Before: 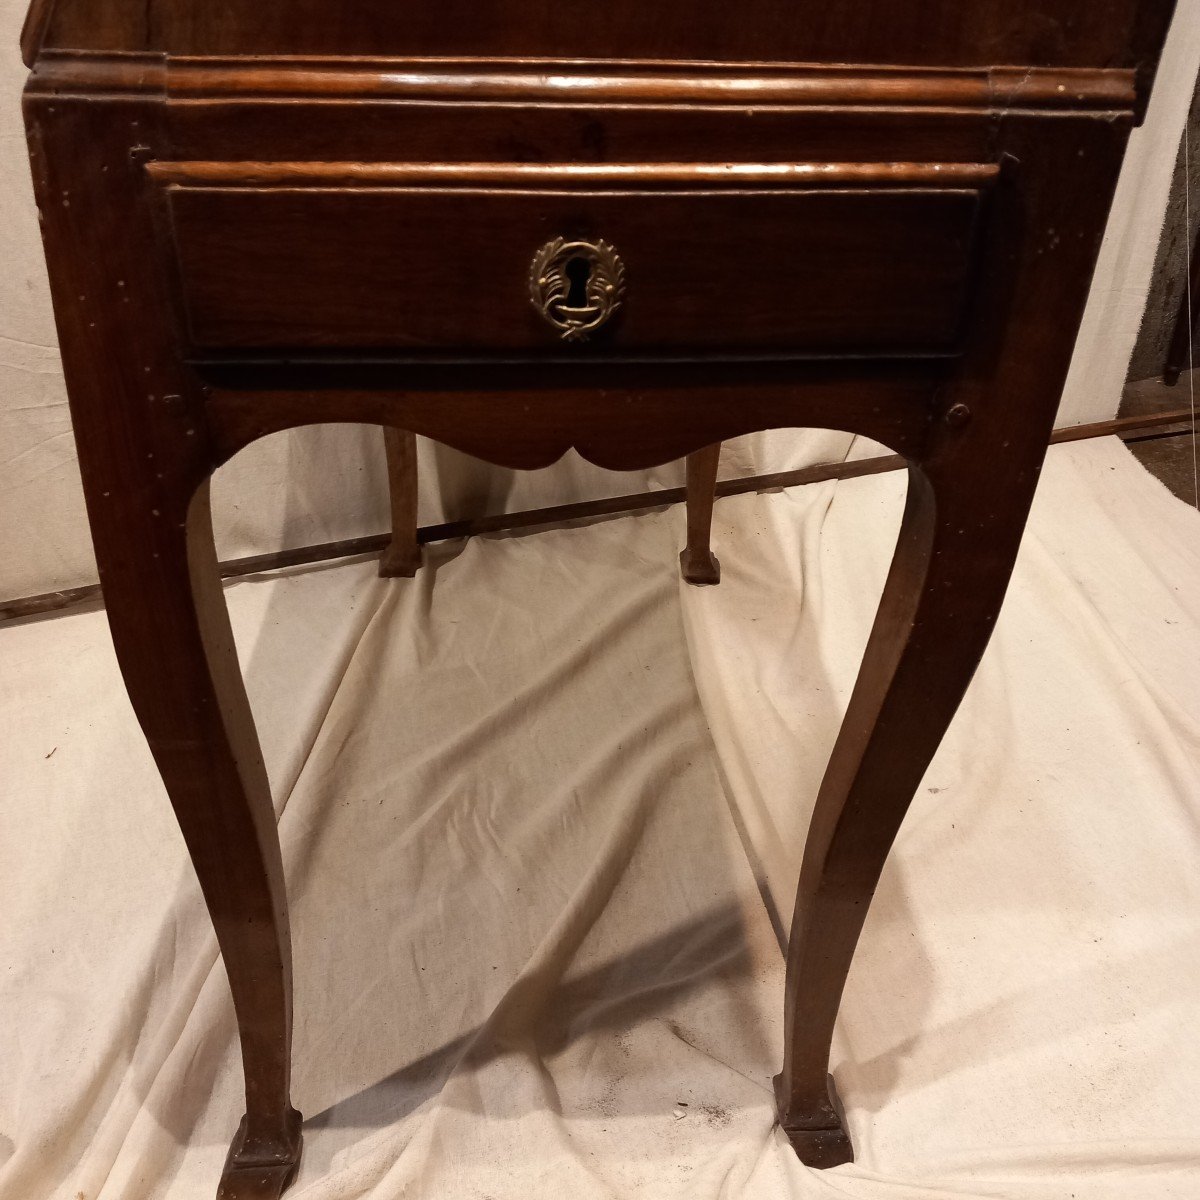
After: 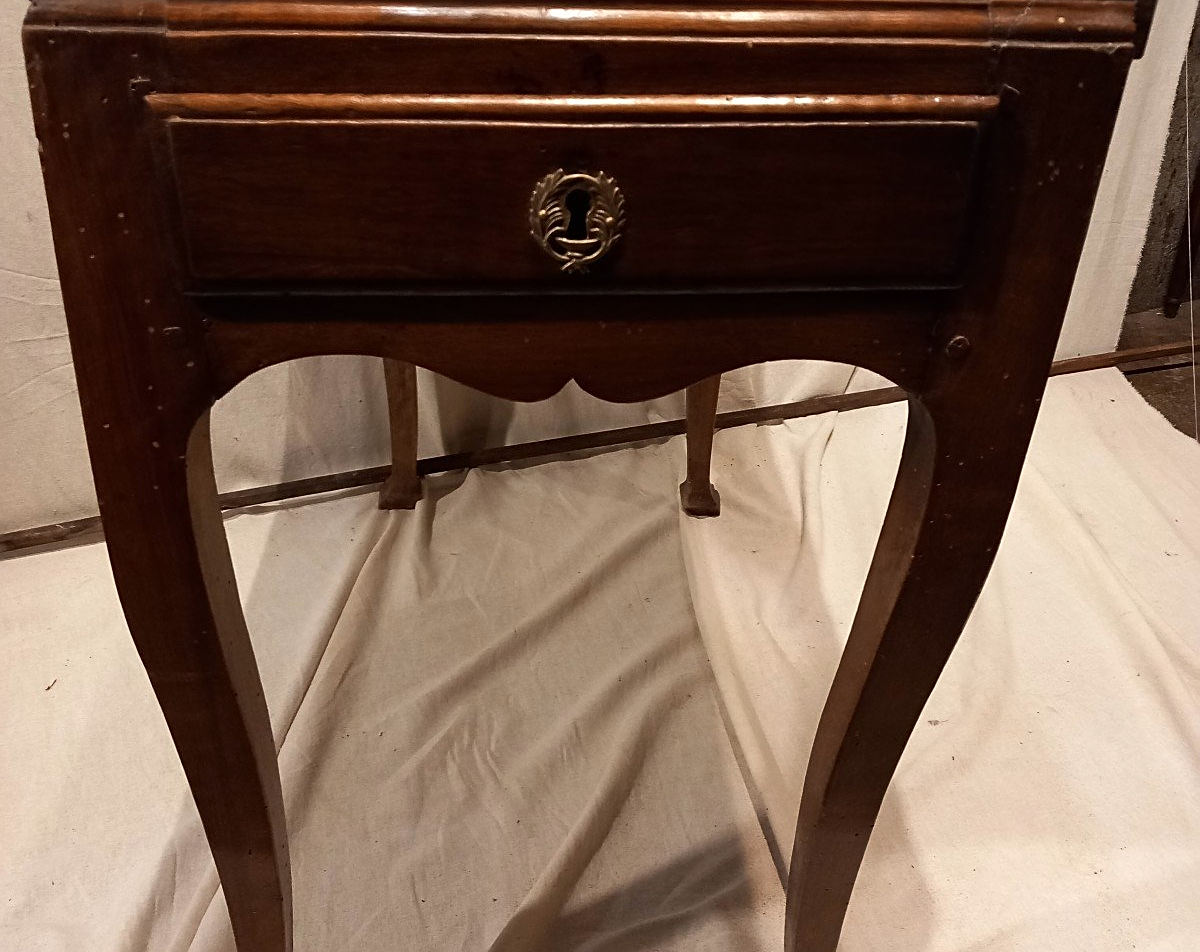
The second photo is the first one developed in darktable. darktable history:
crop and rotate: top 5.668%, bottom 14.995%
sharpen: on, module defaults
contrast brightness saturation: saturation -0.045
